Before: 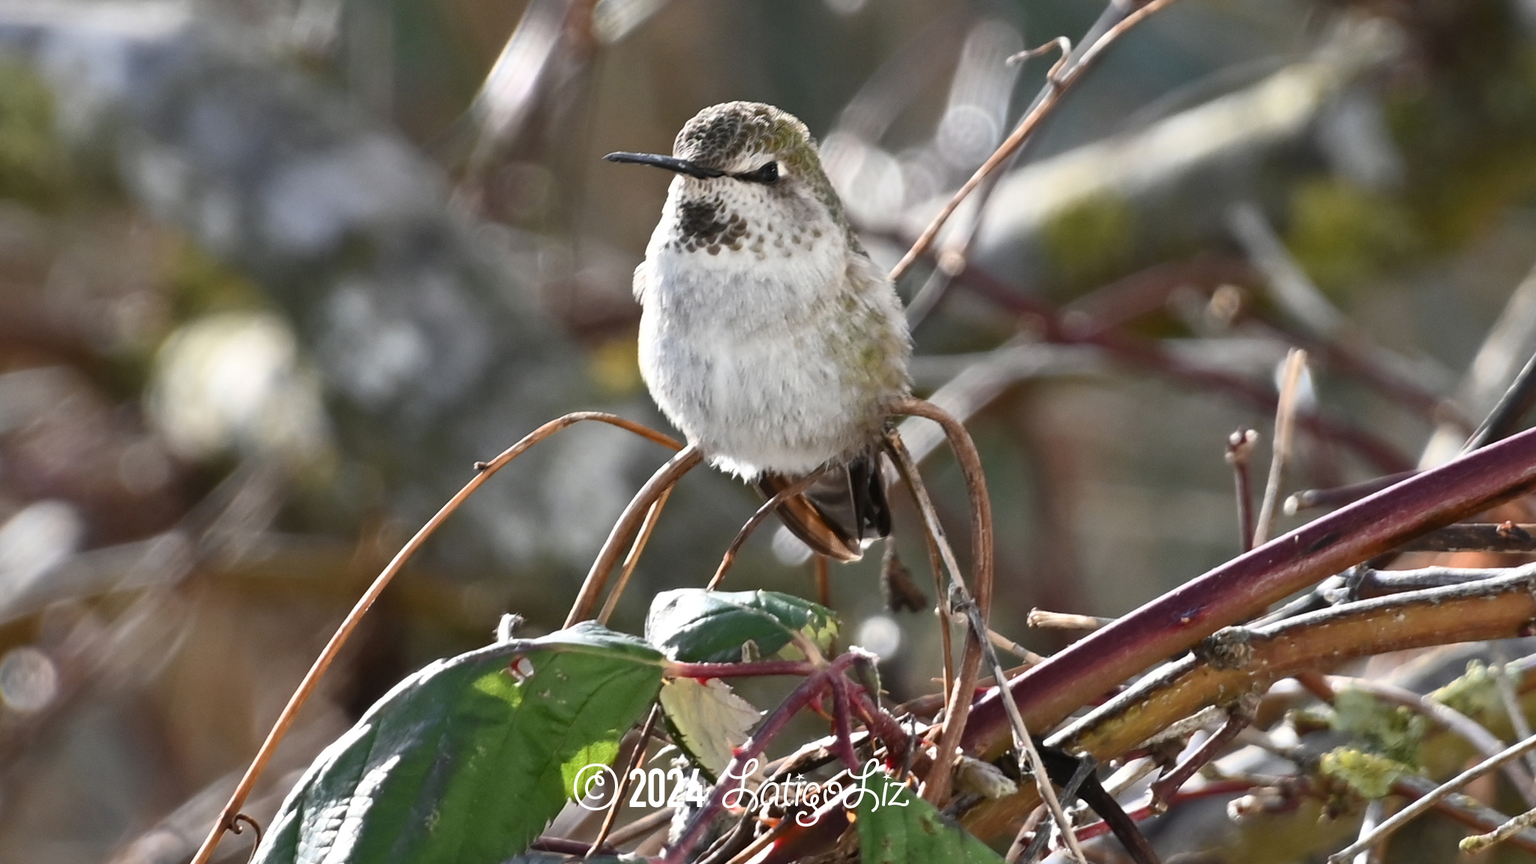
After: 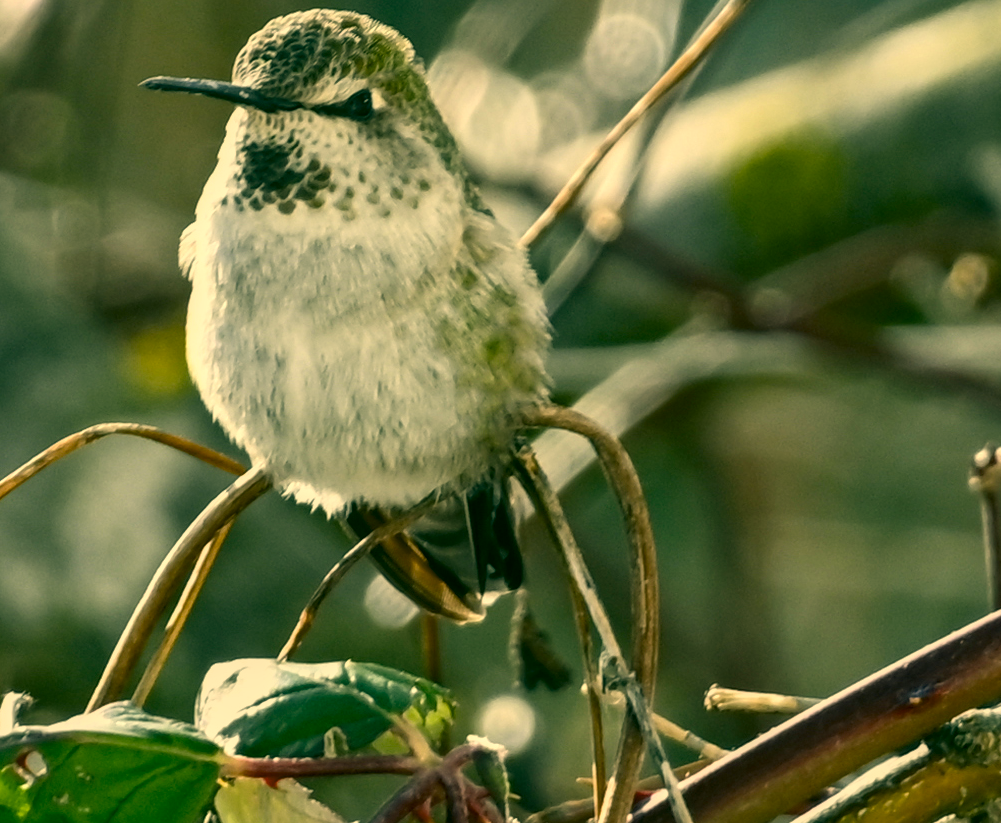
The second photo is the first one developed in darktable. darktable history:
color balance rgb: shadows lift › luminance -20.147%, perceptual saturation grading › global saturation 14.676%, global vibrance 7.015%, saturation formula JzAzBz (2021)
exposure: black level correction 0.002, exposure -0.107 EV, compensate highlight preservation false
crop: left 32.51%, top 10.98%, right 18.601%, bottom 17.555%
color correction: highlights a* 5.69, highlights b* 33.61, shadows a* -26.09, shadows b* 3.94
local contrast: on, module defaults
